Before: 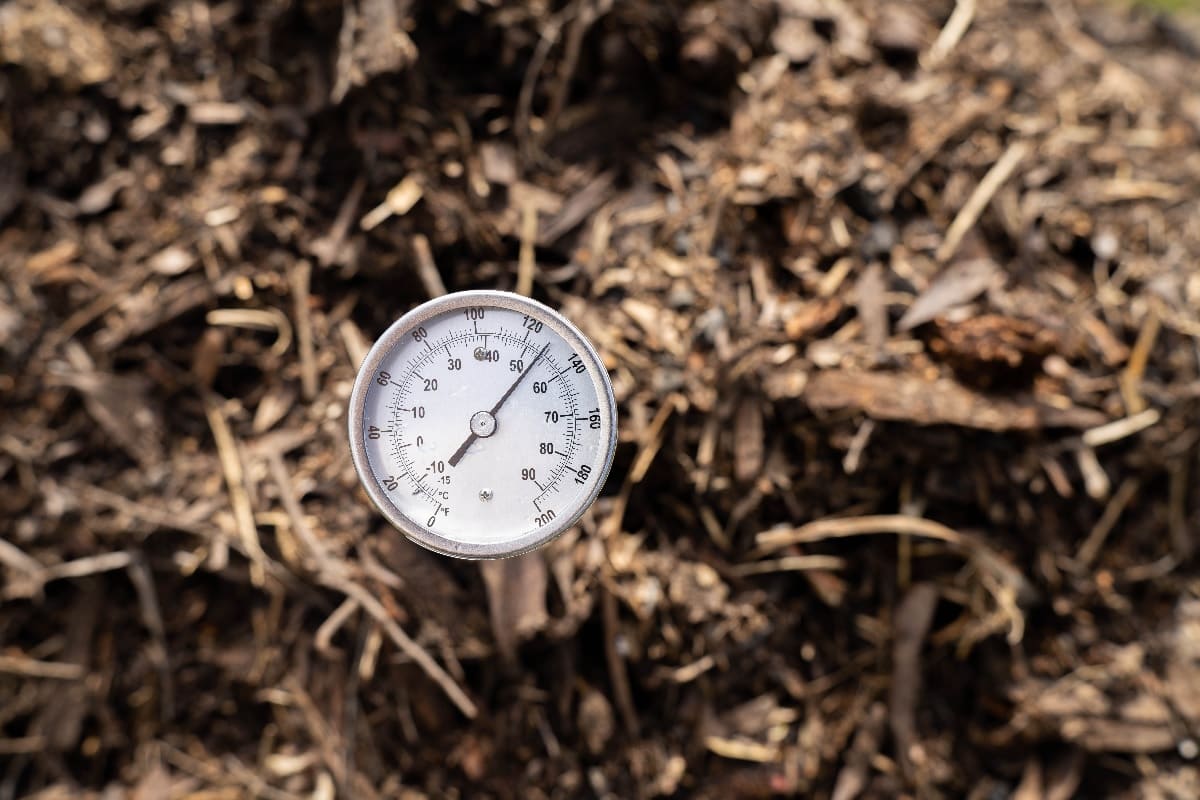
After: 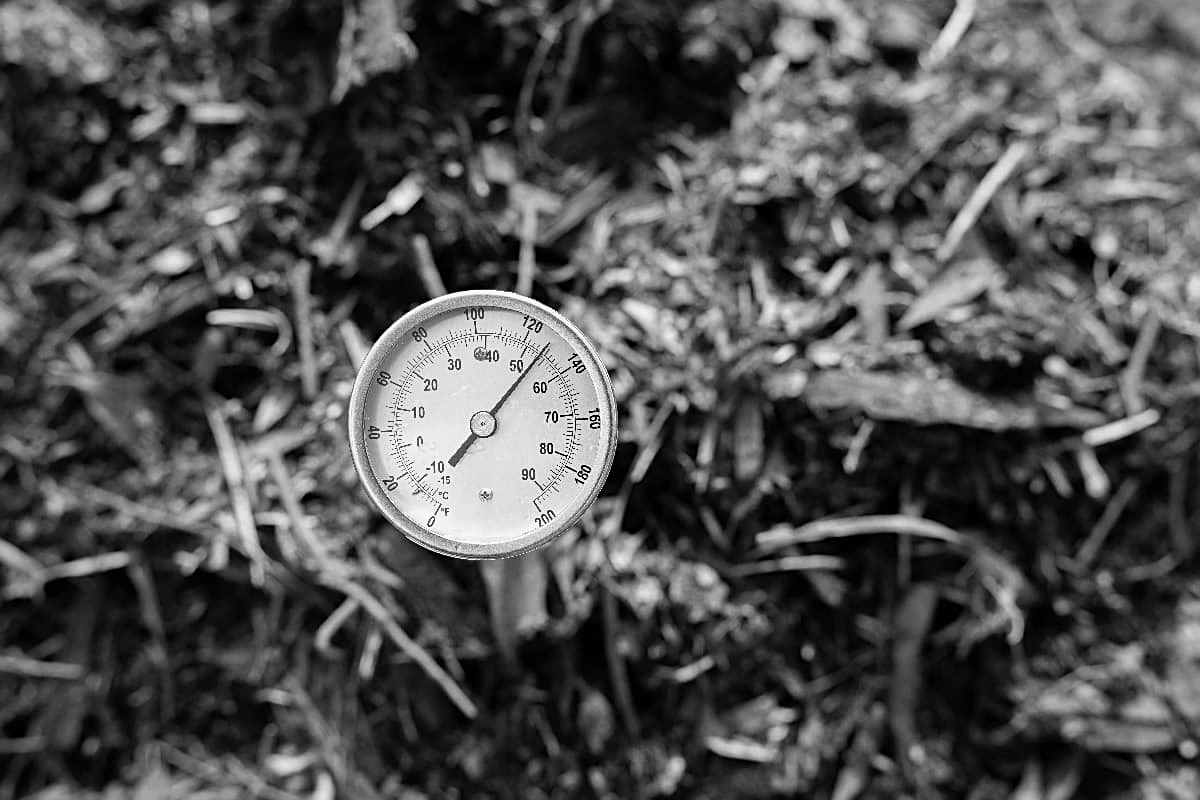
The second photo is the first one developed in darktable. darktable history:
monochrome: a 32, b 64, size 2.3
sharpen: on, module defaults
velvia: on, module defaults
tone equalizer: on, module defaults
